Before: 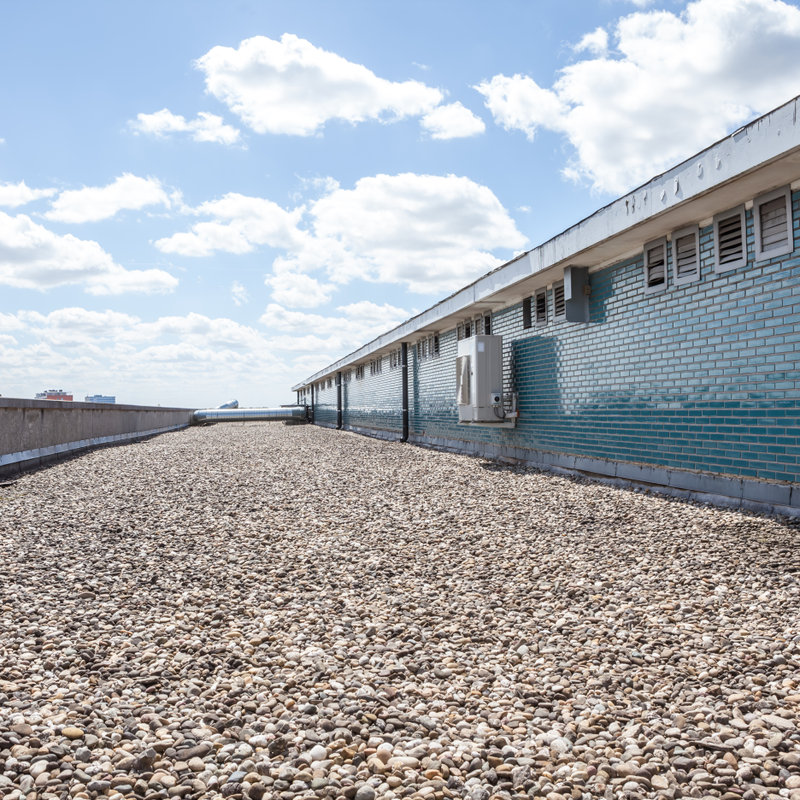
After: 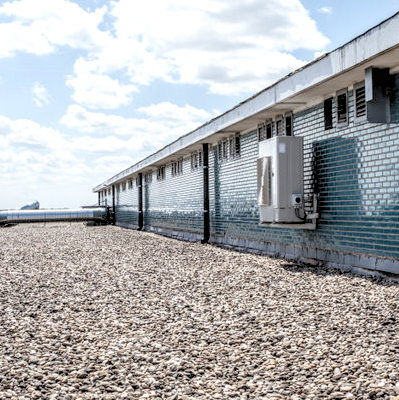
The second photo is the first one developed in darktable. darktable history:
local contrast: on, module defaults
contrast brightness saturation: saturation -0.05
crop: left 25%, top 25%, right 25%, bottom 25%
rgb levels: levels [[0.029, 0.461, 0.922], [0, 0.5, 1], [0, 0.5, 1]]
